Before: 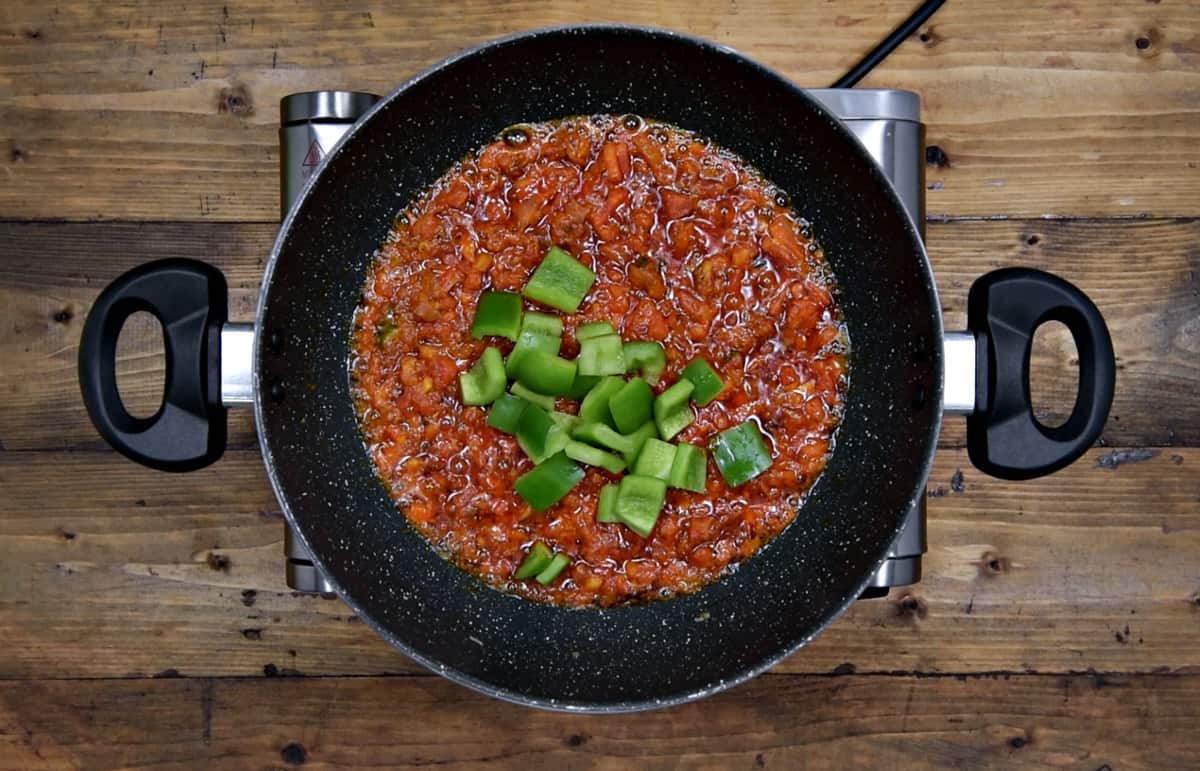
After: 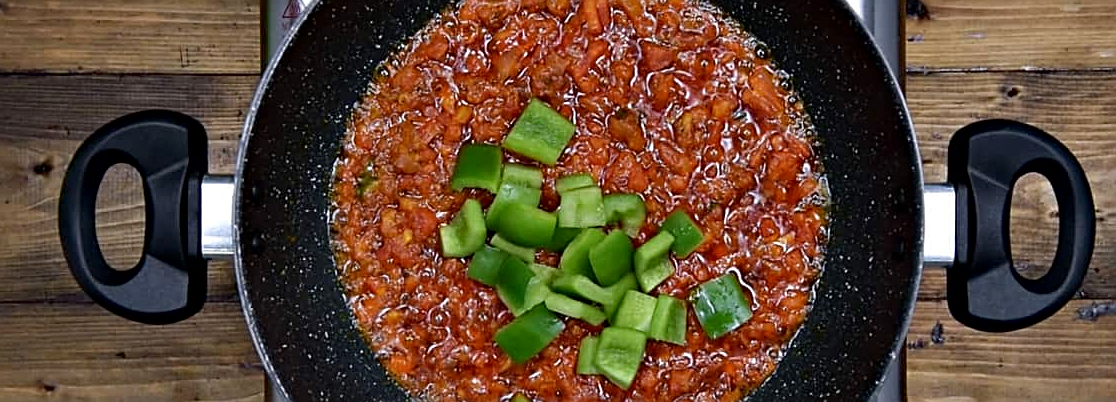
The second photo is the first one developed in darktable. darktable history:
contrast brightness saturation: contrast 0.05
crop: left 1.744%, top 19.225%, right 5.069%, bottom 28.357%
sharpen: on, module defaults
haze removal: compatibility mode true, adaptive false
